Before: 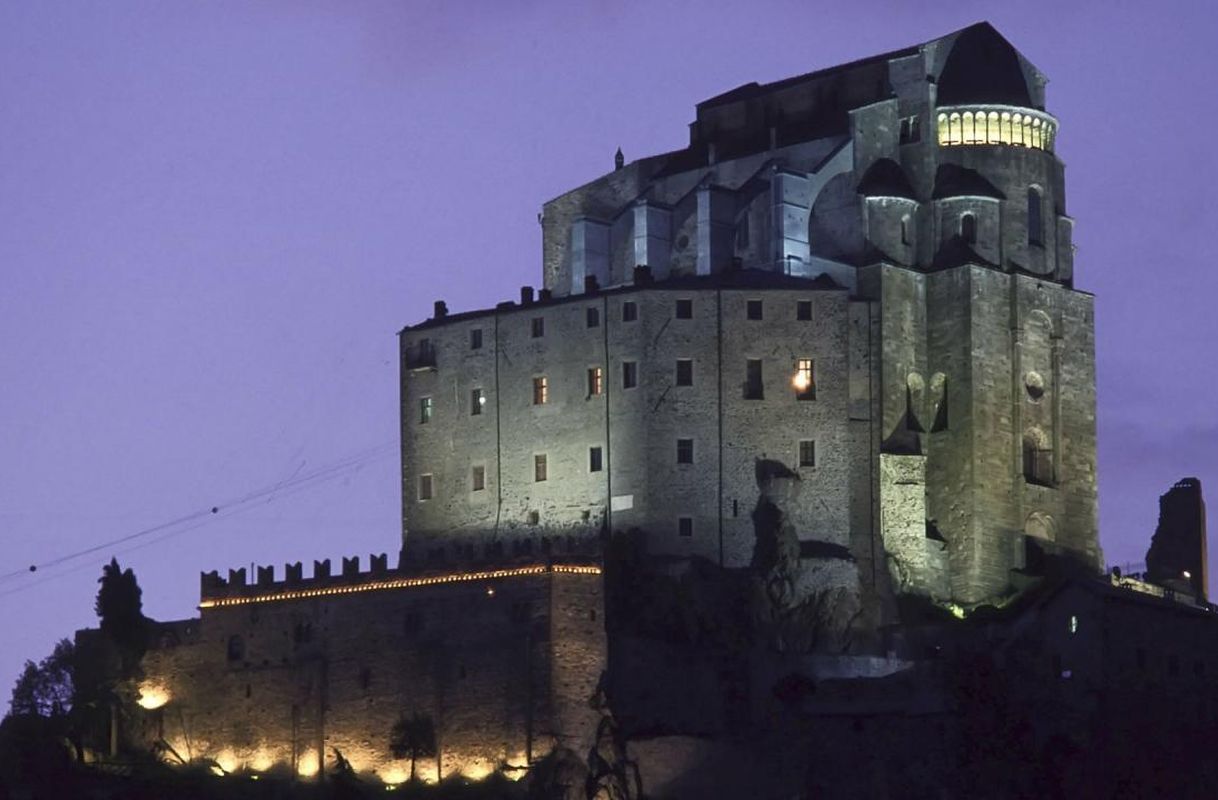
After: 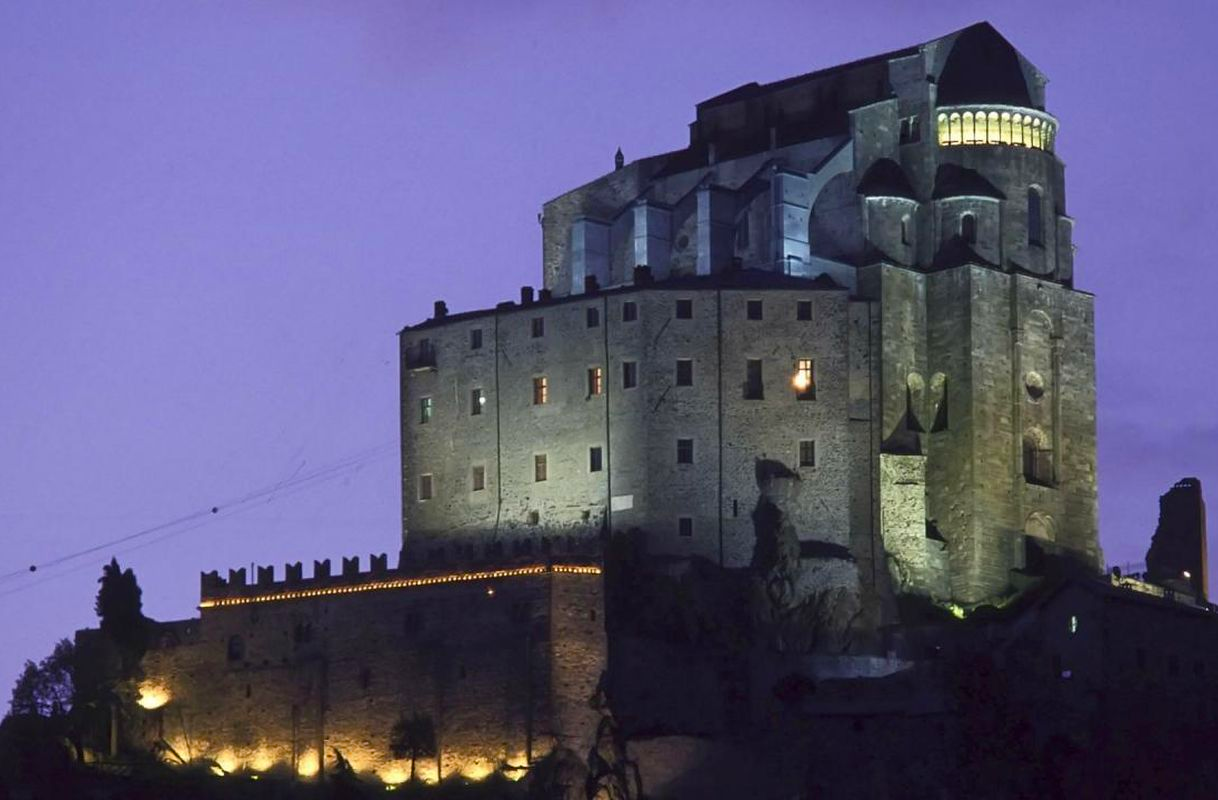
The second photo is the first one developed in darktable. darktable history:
color balance rgb: perceptual saturation grading › global saturation 25%, global vibrance 10%
exposure: exposure 0 EV, compensate highlight preservation false
